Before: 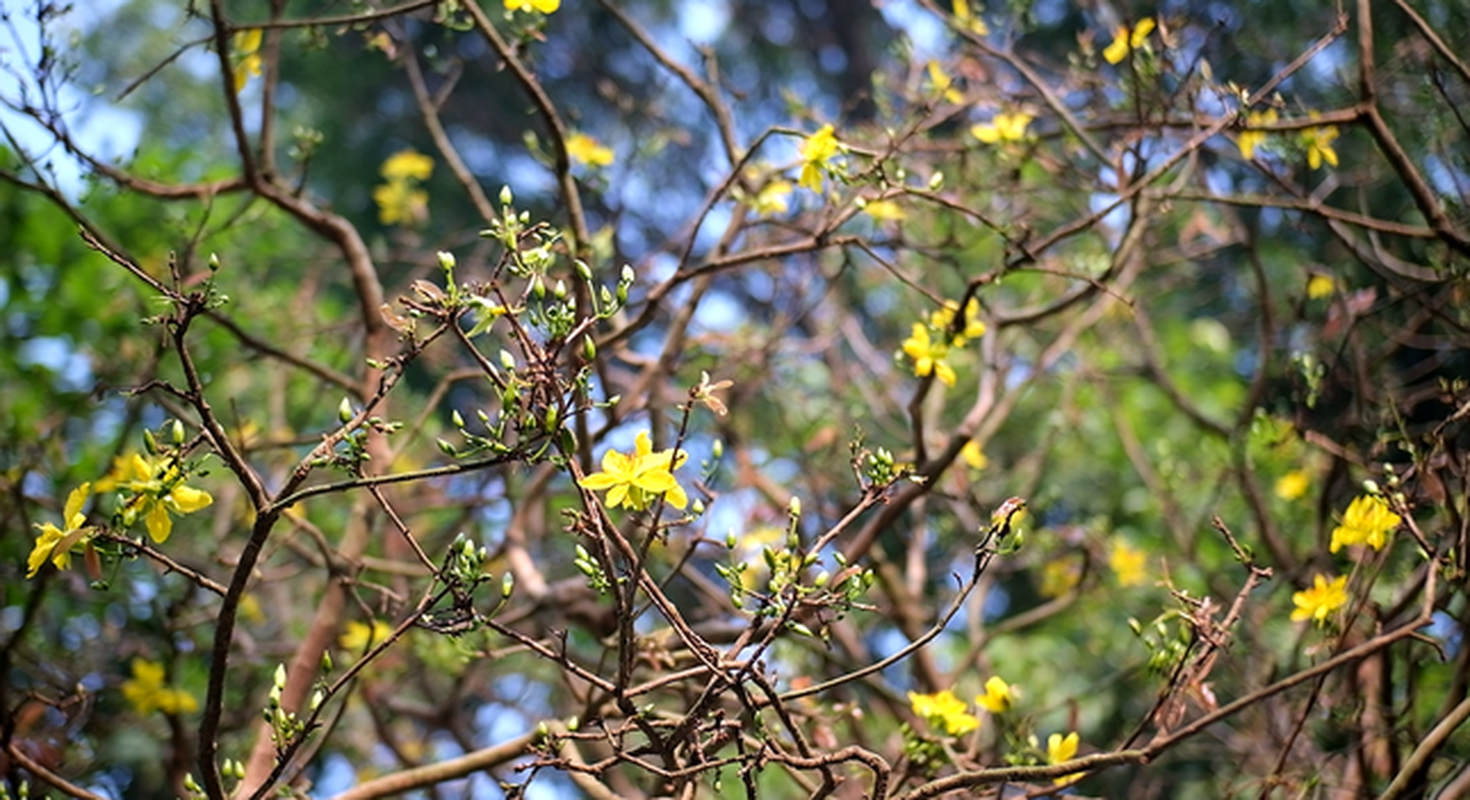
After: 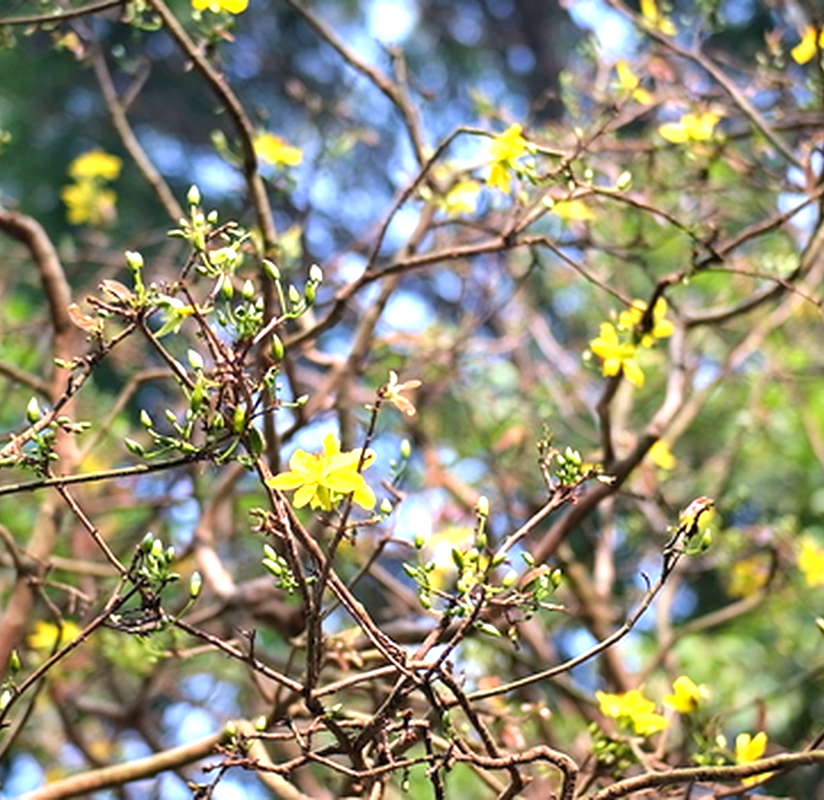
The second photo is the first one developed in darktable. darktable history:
exposure: exposure 0.658 EV, compensate highlight preservation false
crop: left 21.253%, right 22.63%
